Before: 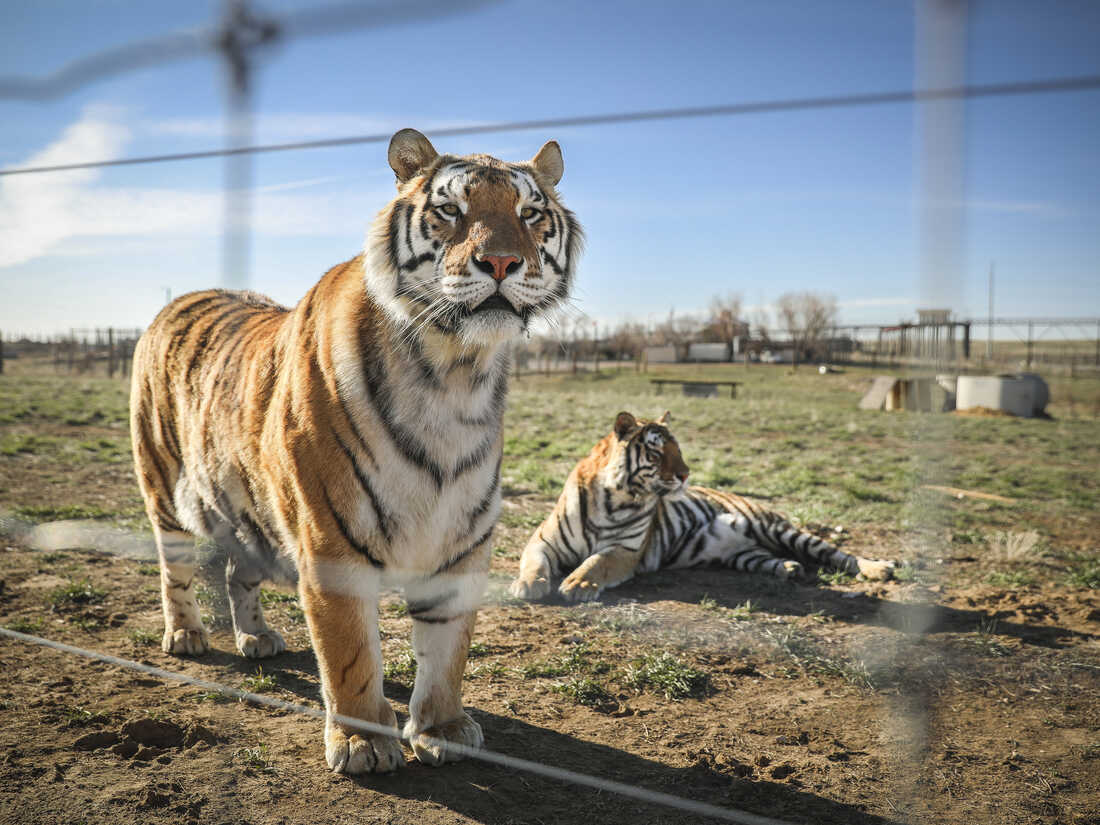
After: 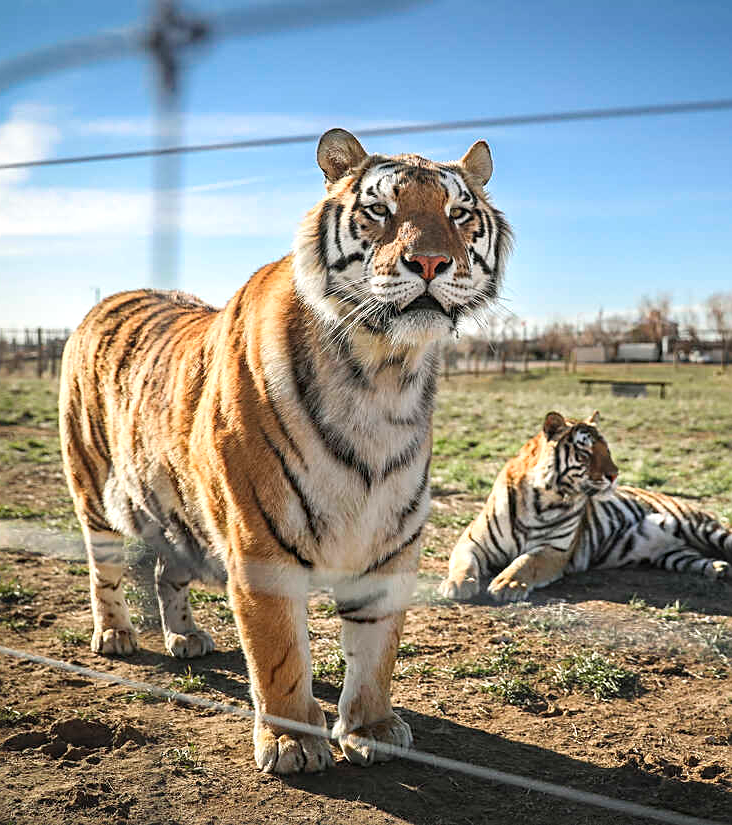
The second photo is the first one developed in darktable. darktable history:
shadows and highlights: shadows -12.63, white point adjustment 3.92, highlights 27.04, highlights color adjustment 49.83%
haze removal: adaptive false
crop and rotate: left 6.518%, right 26.912%
exposure: black level correction -0.004, exposure 0.058 EV, compensate exposure bias true, compensate highlight preservation false
sharpen: on, module defaults
